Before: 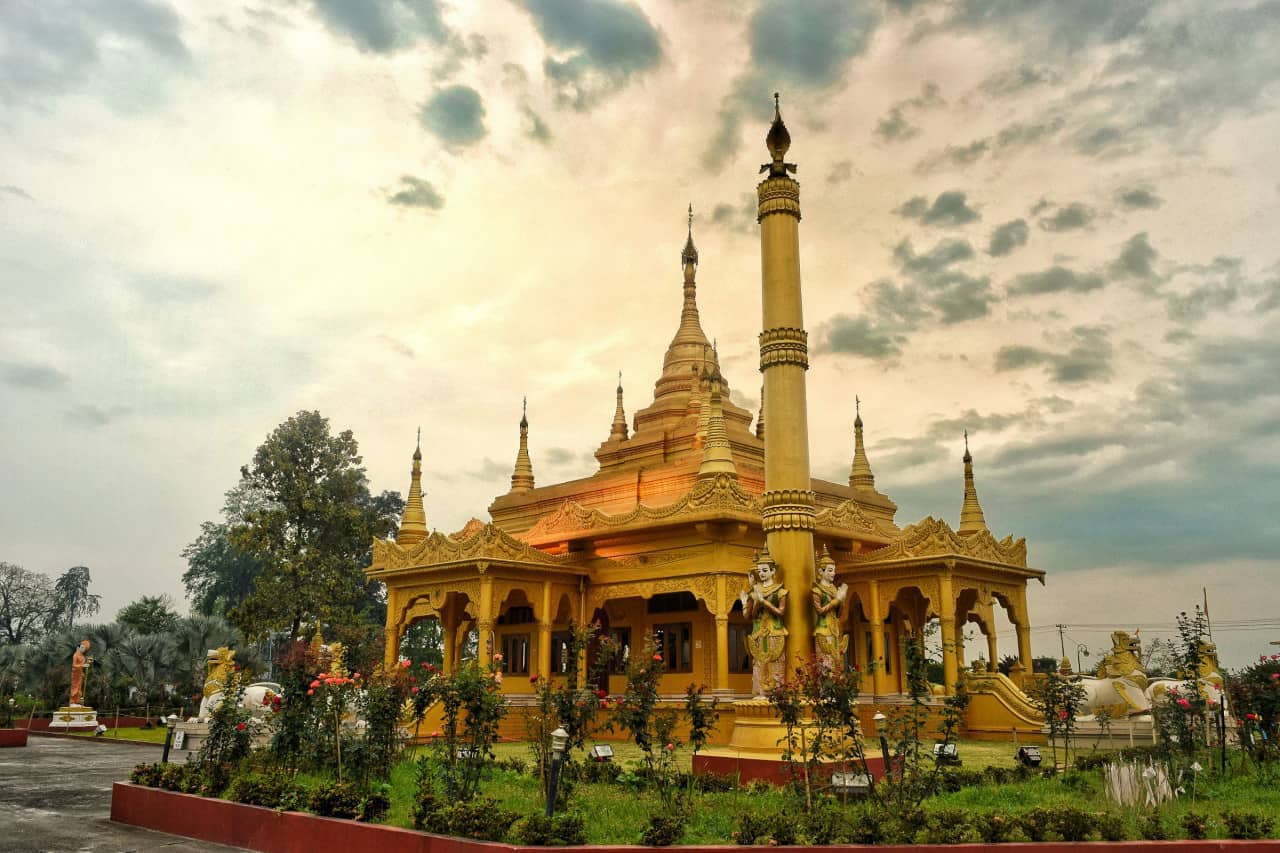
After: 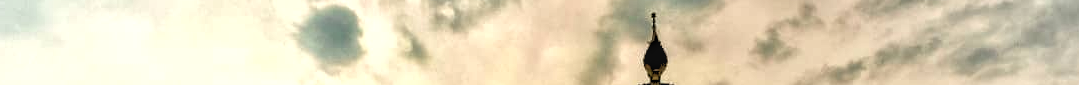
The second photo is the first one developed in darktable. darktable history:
crop and rotate: left 9.644%, top 9.491%, right 6.021%, bottom 80.509%
rgb levels: levels [[0.034, 0.472, 0.904], [0, 0.5, 1], [0, 0.5, 1]]
local contrast: detail 130%
